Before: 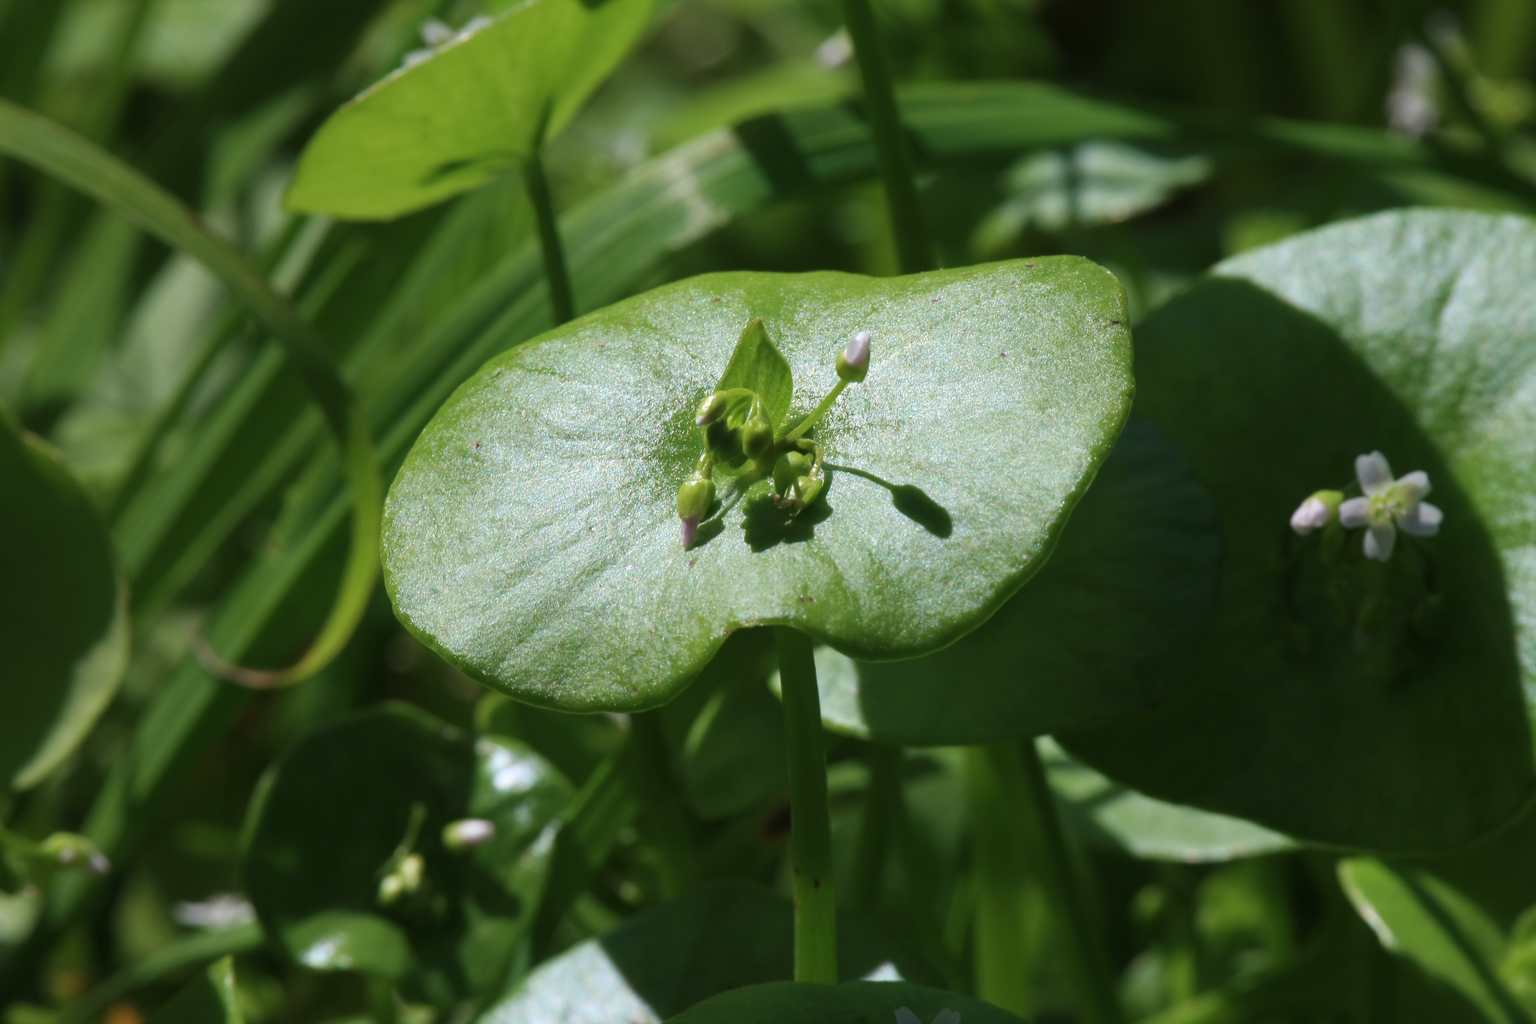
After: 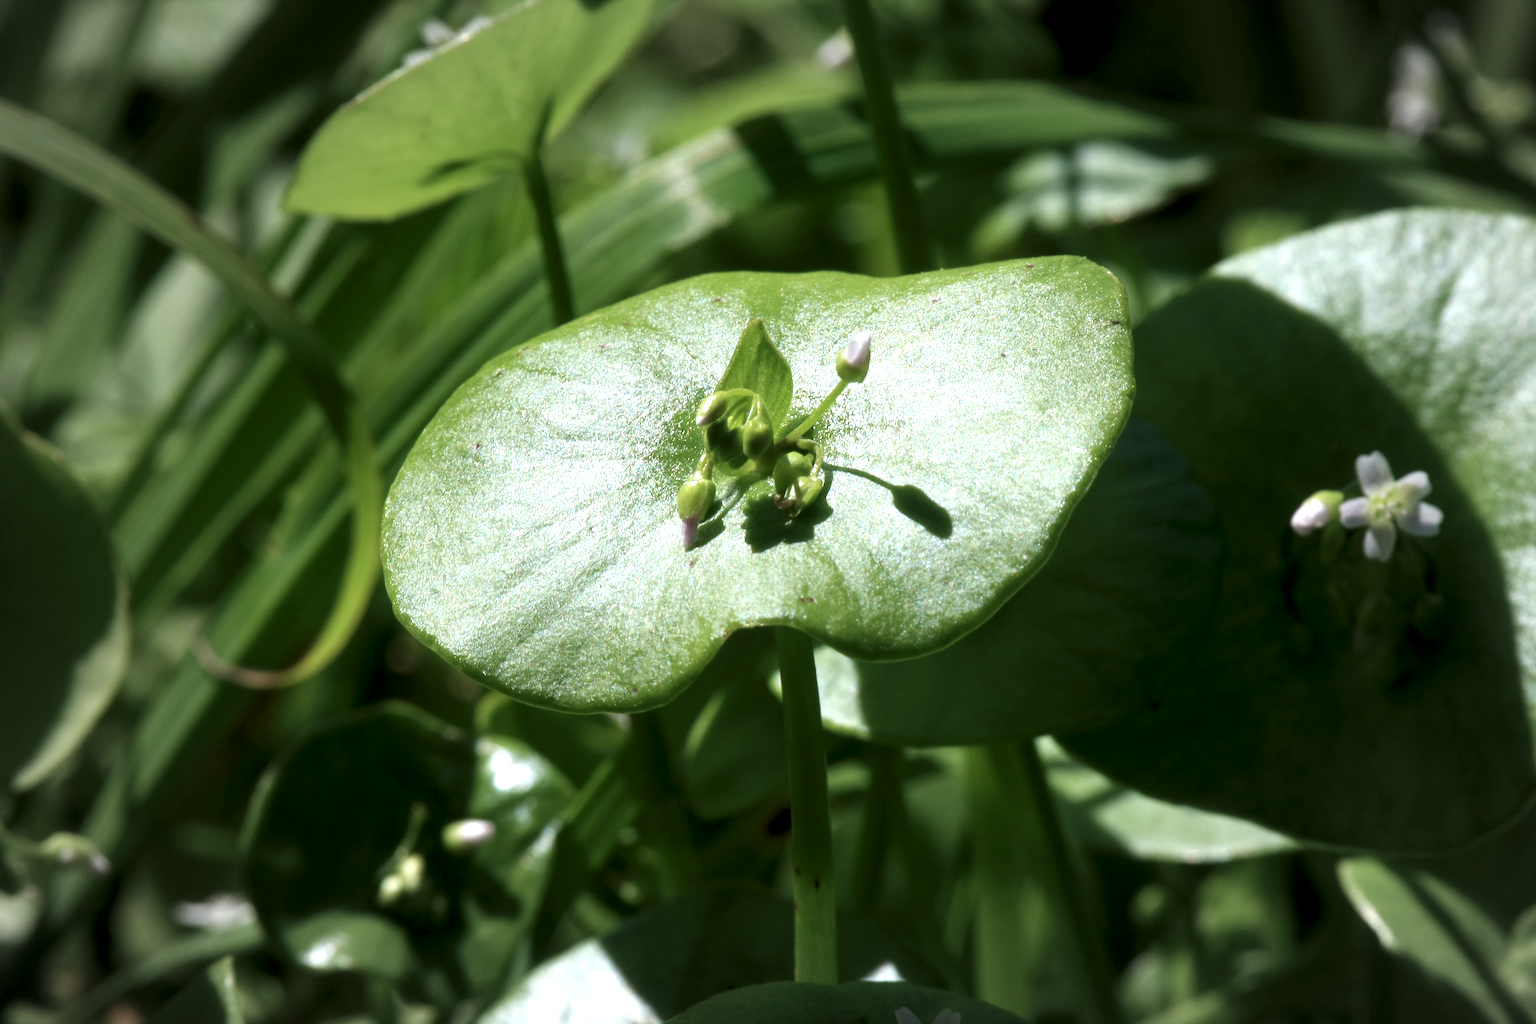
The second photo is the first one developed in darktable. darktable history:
tone equalizer: on, module defaults
vignetting: fall-off start 67.56%, fall-off radius 68.35%, brightness -0.167, automatic ratio true
local contrast: highlights 202%, shadows 136%, detail 140%, midtone range 0.261
